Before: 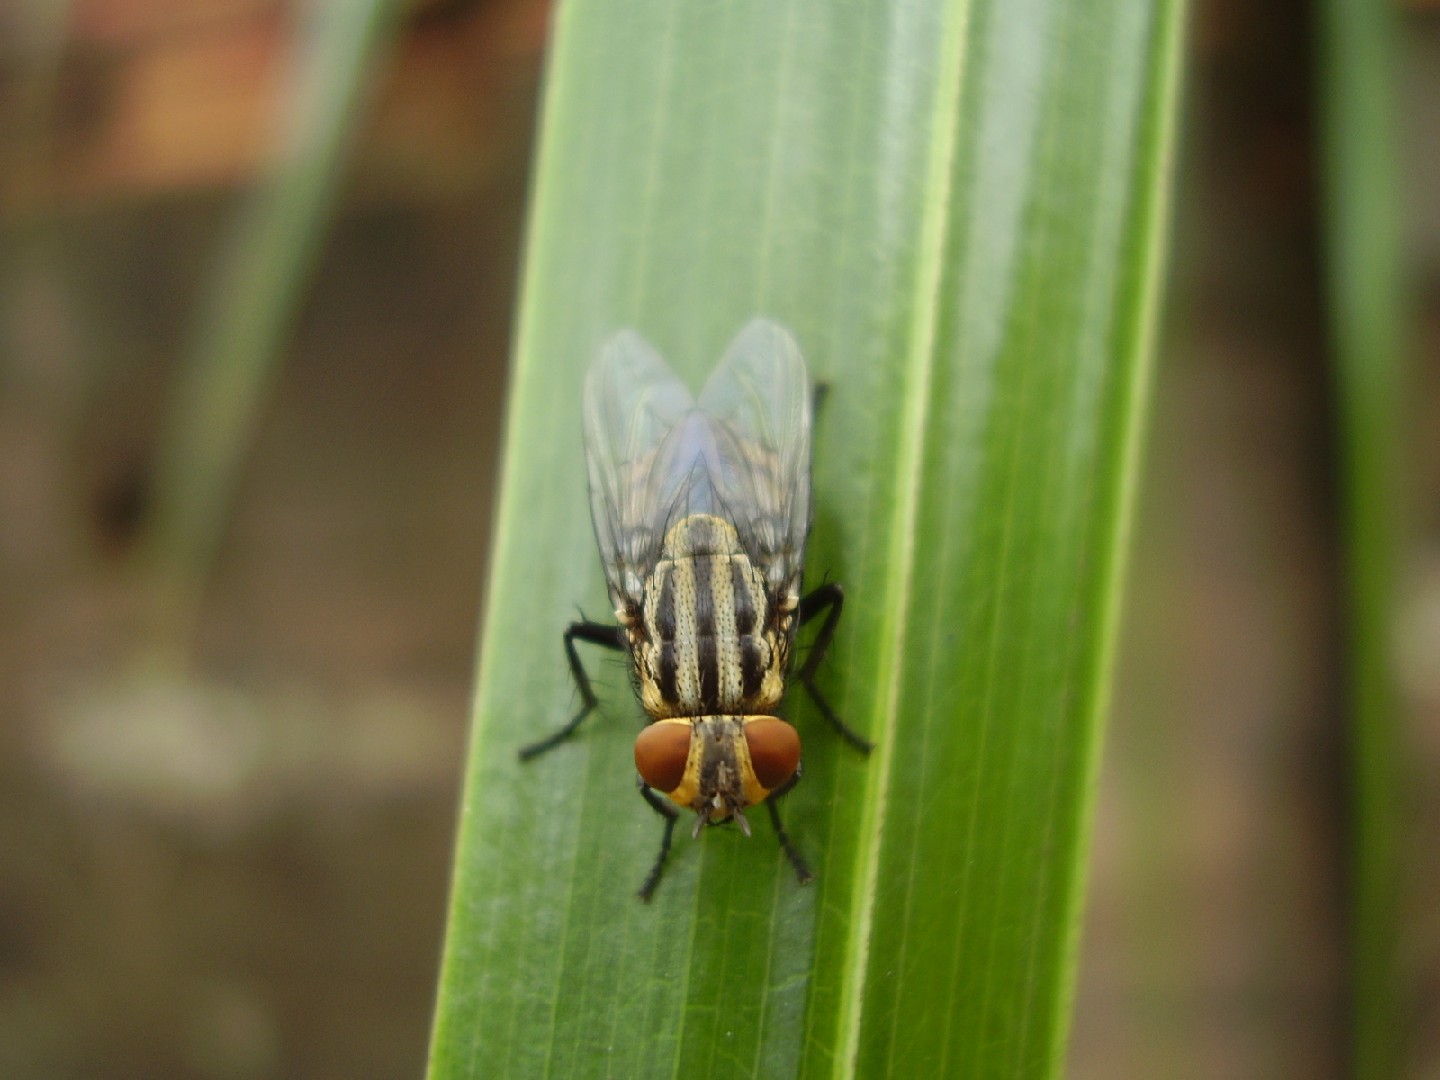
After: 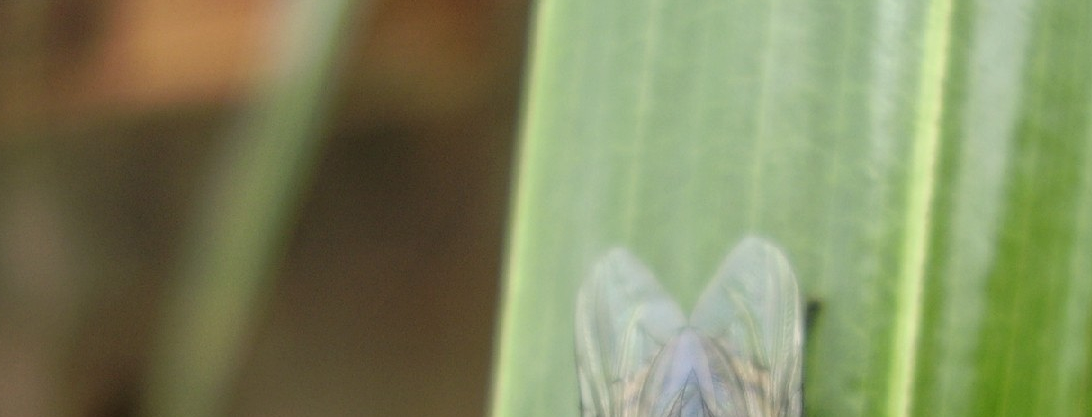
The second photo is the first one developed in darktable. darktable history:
local contrast: on, module defaults
crop: left 0.558%, top 7.647%, right 23.577%, bottom 53.739%
color correction: highlights a* 0.015, highlights b* -0.531
